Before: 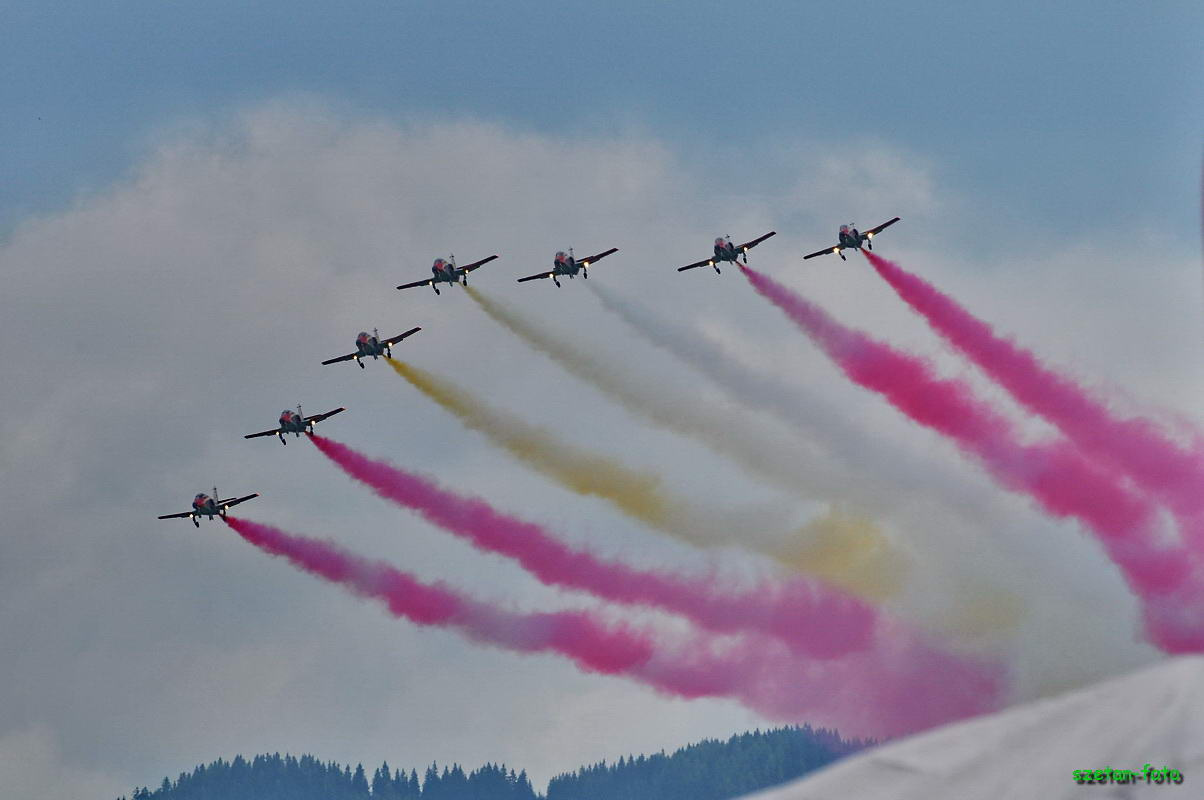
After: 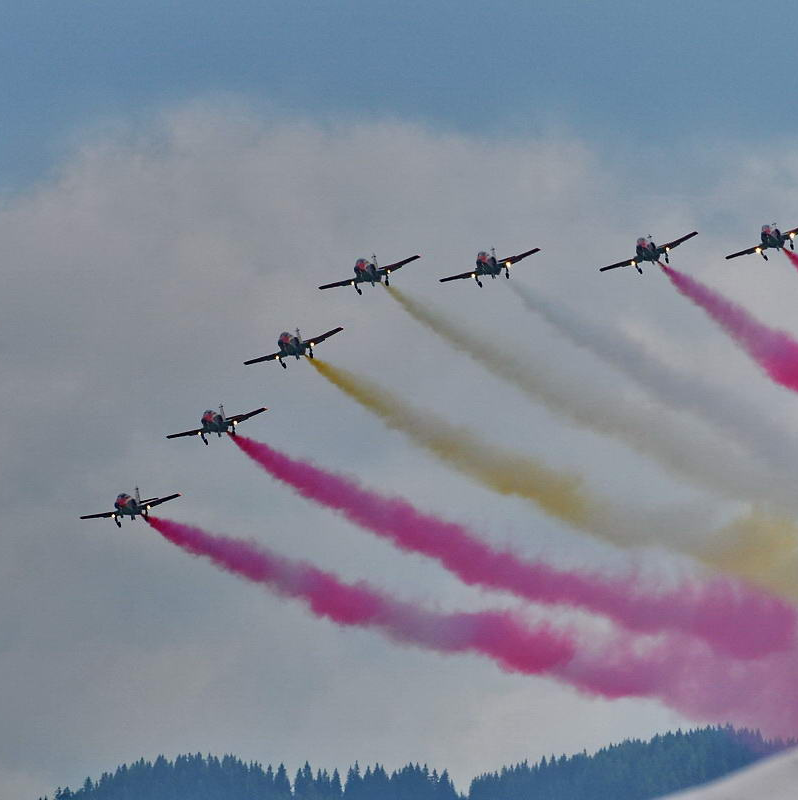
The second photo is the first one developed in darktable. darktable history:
crop and rotate: left 6.54%, right 27.117%
